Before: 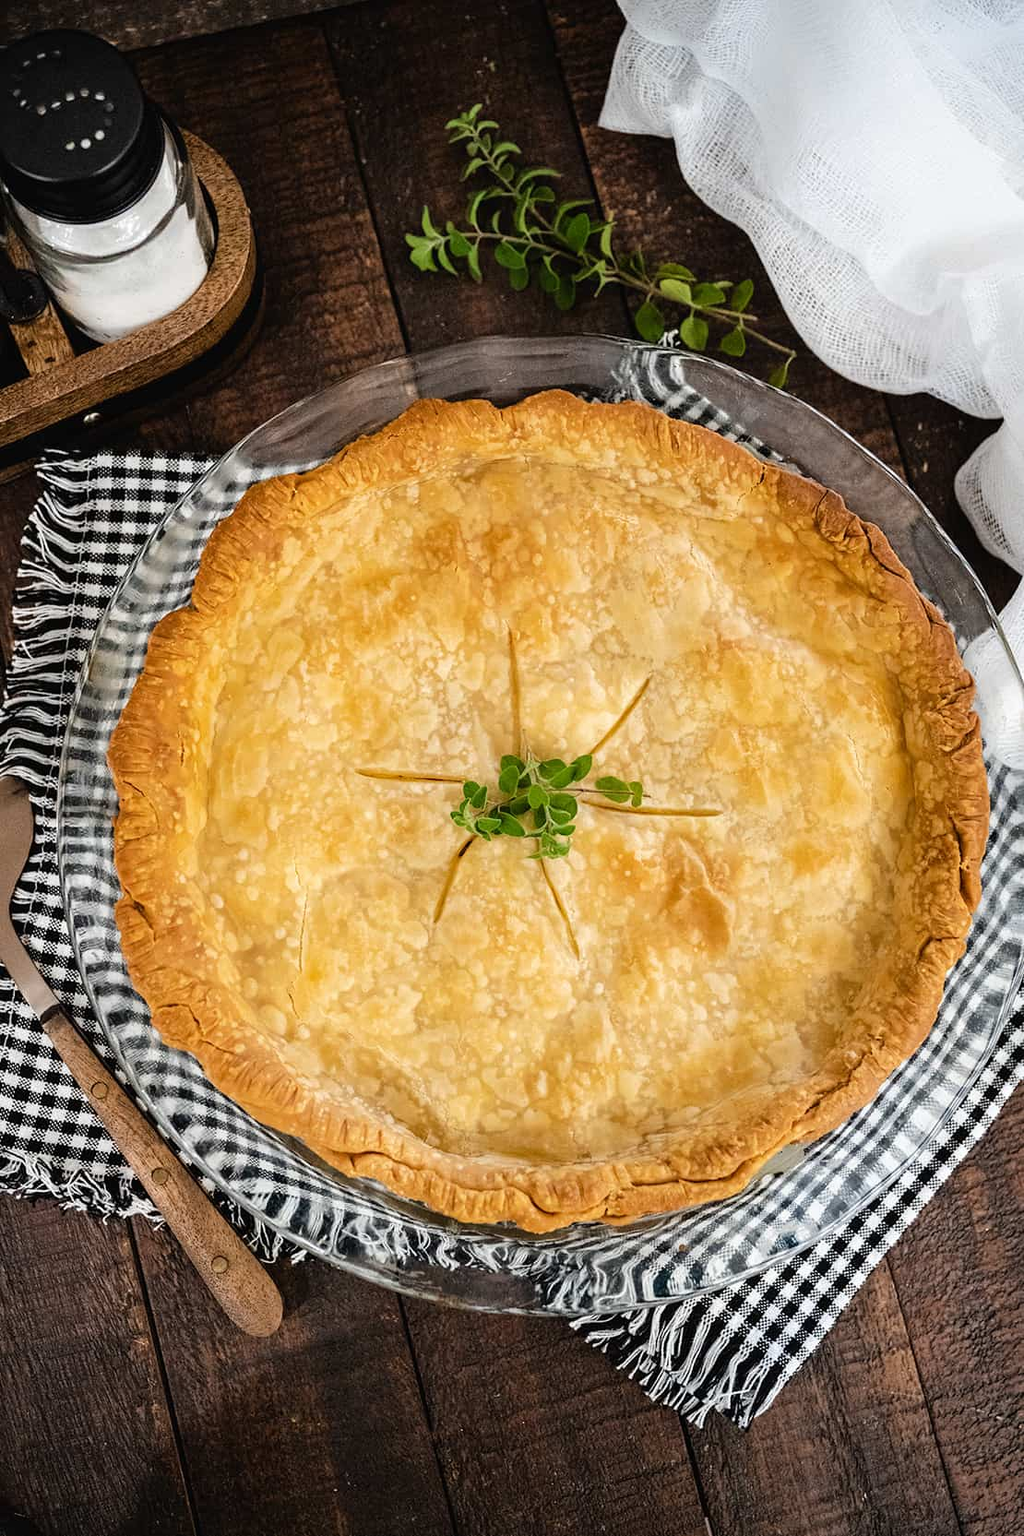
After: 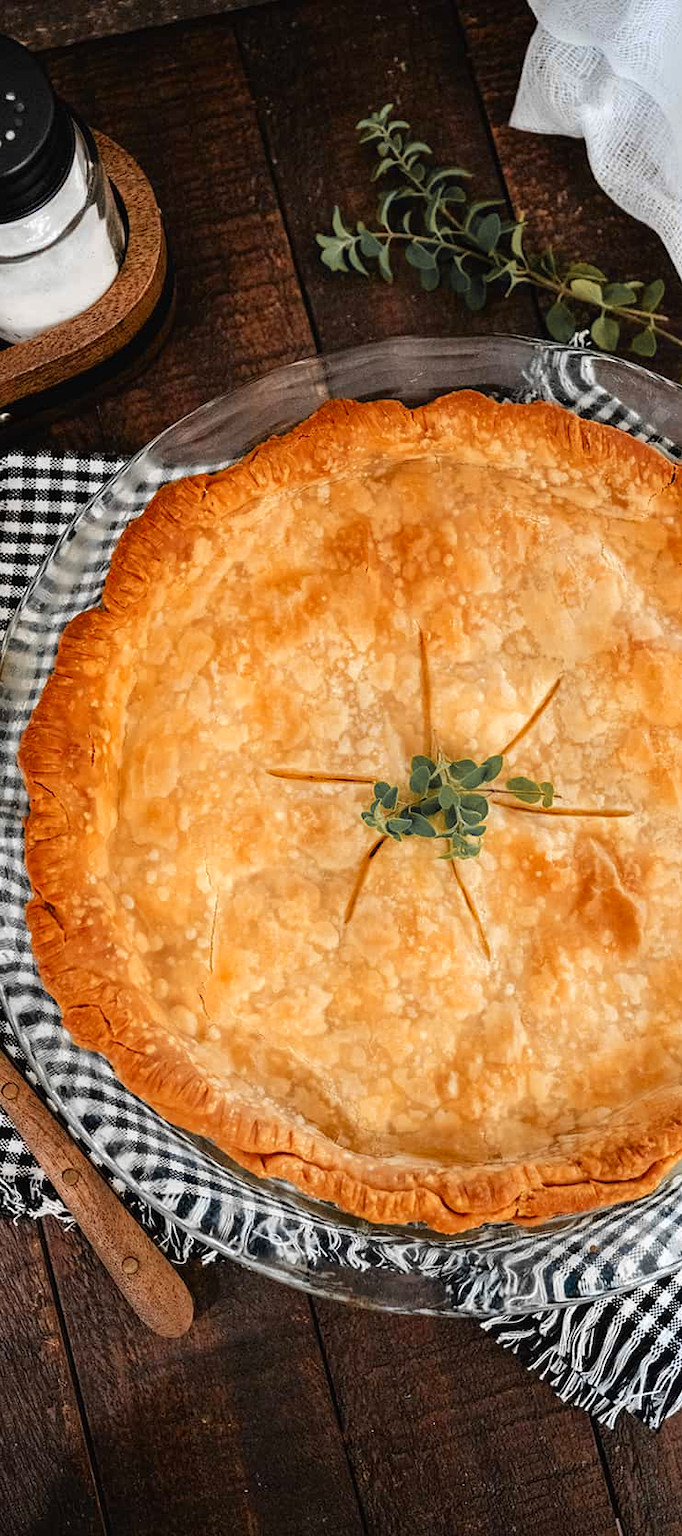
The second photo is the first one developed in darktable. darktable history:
crop and rotate: left 8.786%, right 24.548%
color zones: curves: ch0 [(0, 0.363) (0.128, 0.373) (0.25, 0.5) (0.402, 0.407) (0.521, 0.525) (0.63, 0.559) (0.729, 0.662) (0.867, 0.471)]; ch1 [(0, 0.515) (0.136, 0.618) (0.25, 0.5) (0.378, 0) (0.516, 0) (0.622, 0.593) (0.737, 0.819) (0.87, 0.593)]; ch2 [(0, 0.529) (0.128, 0.471) (0.282, 0.451) (0.386, 0.662) (0.516, 0.525) (0.633, 0.554) (0.75, 0.62) (0.875, 0.441)]
exposure: black level correction 0, compensate exposure bias true, compensate highlight preservation false
